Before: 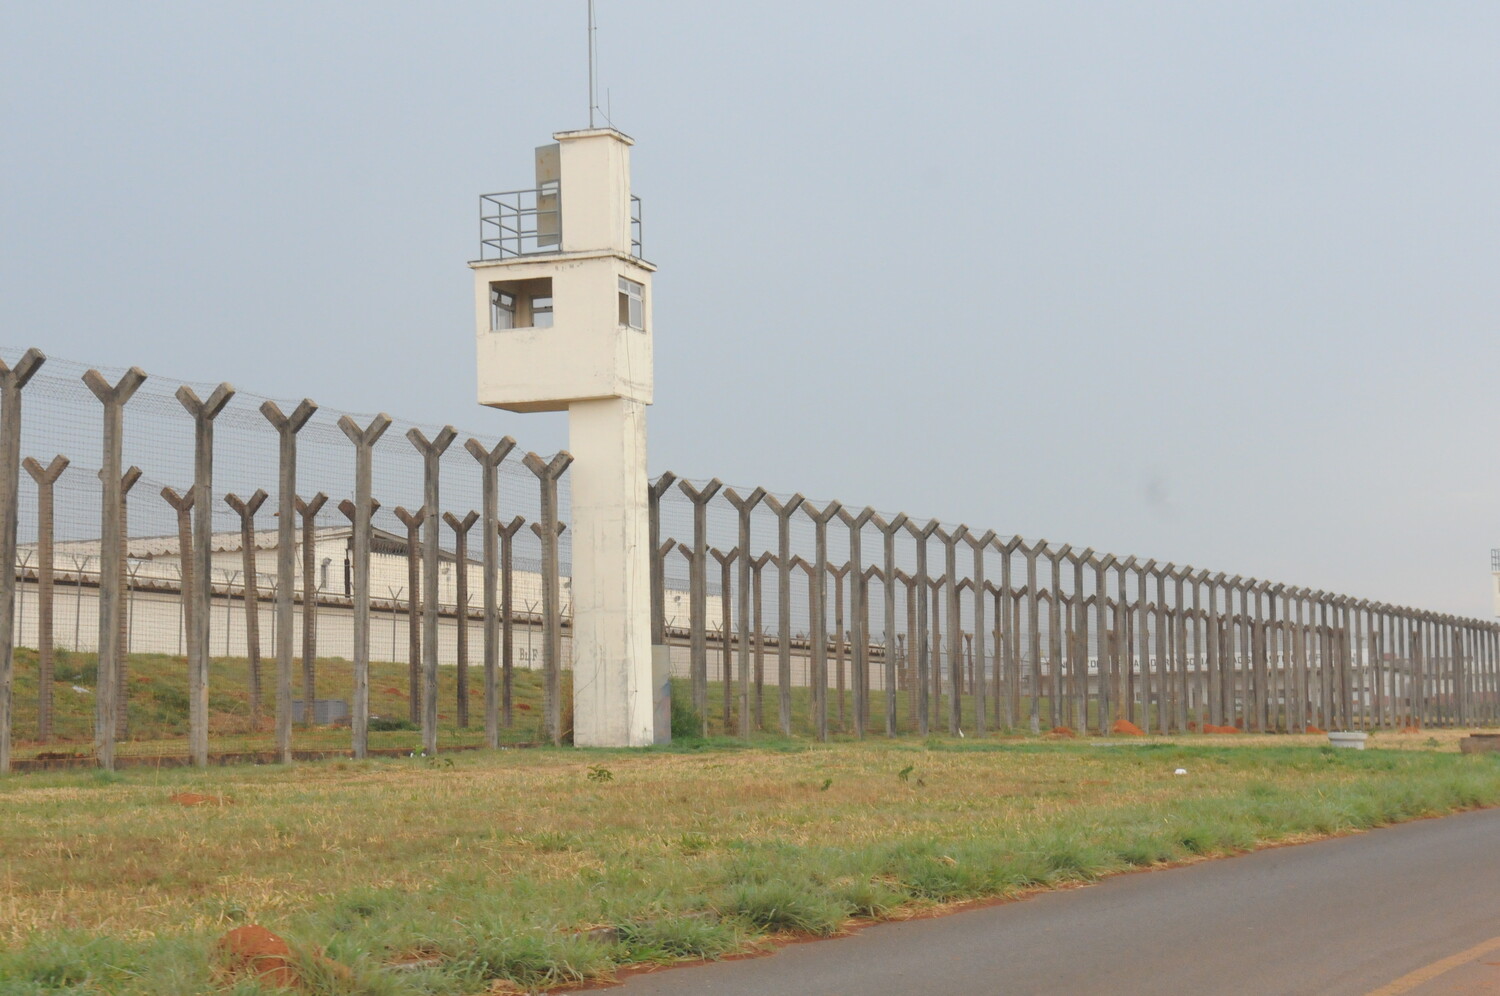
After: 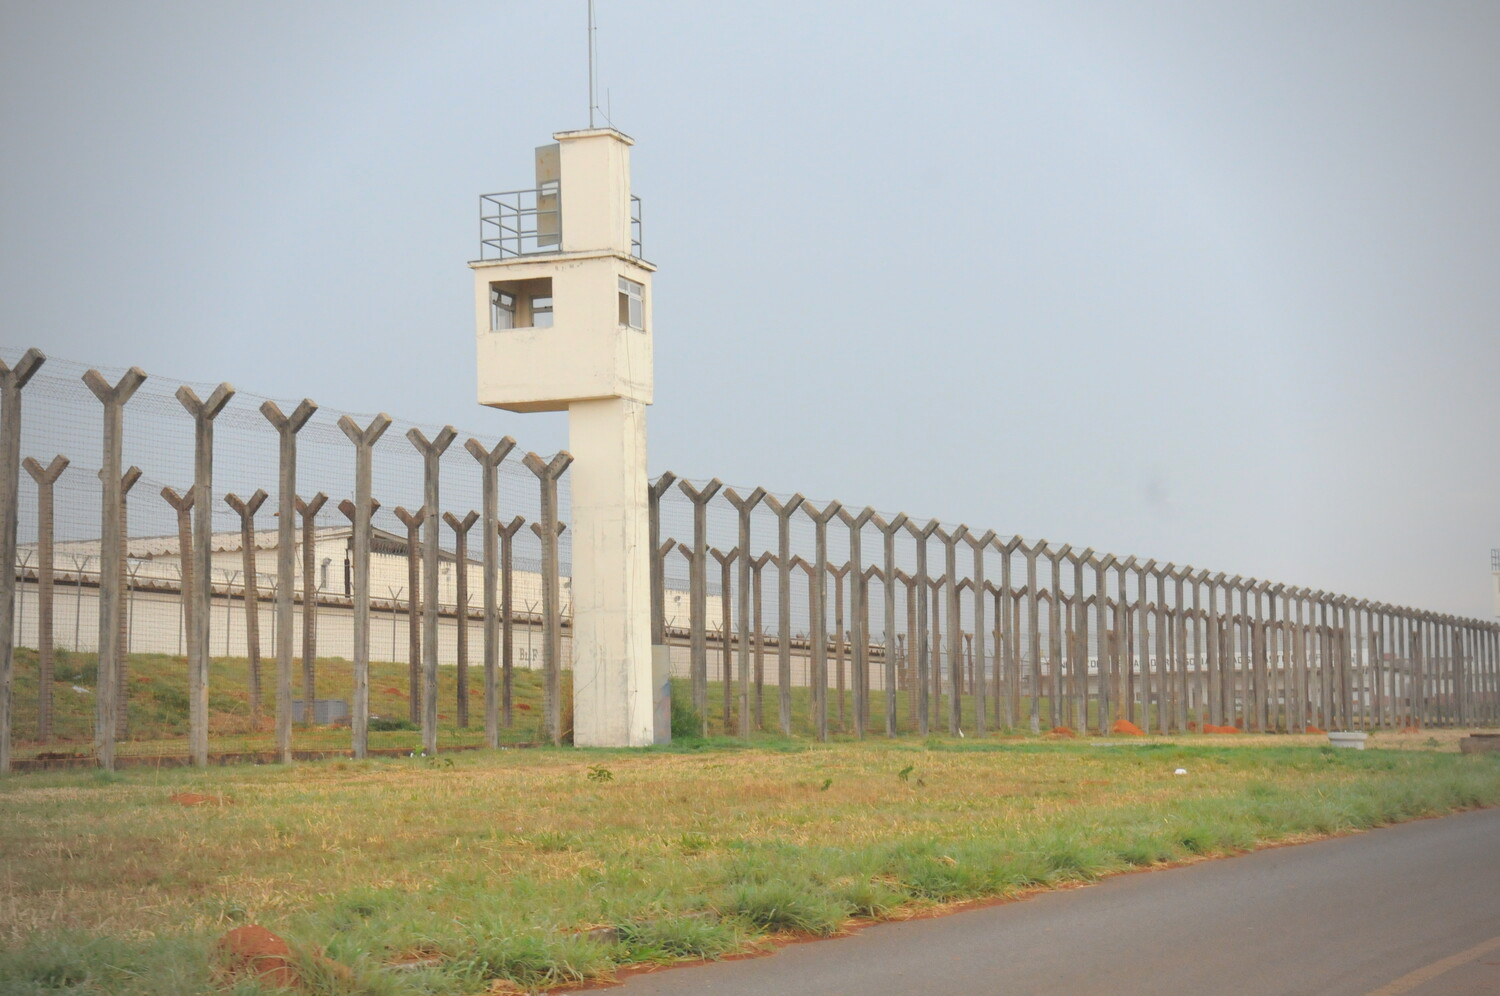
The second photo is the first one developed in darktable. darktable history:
contrast brightness saturation: contrast 0.07, brightness 0.08, saturation 0.18
vignetting: fall-off start 71.74%
